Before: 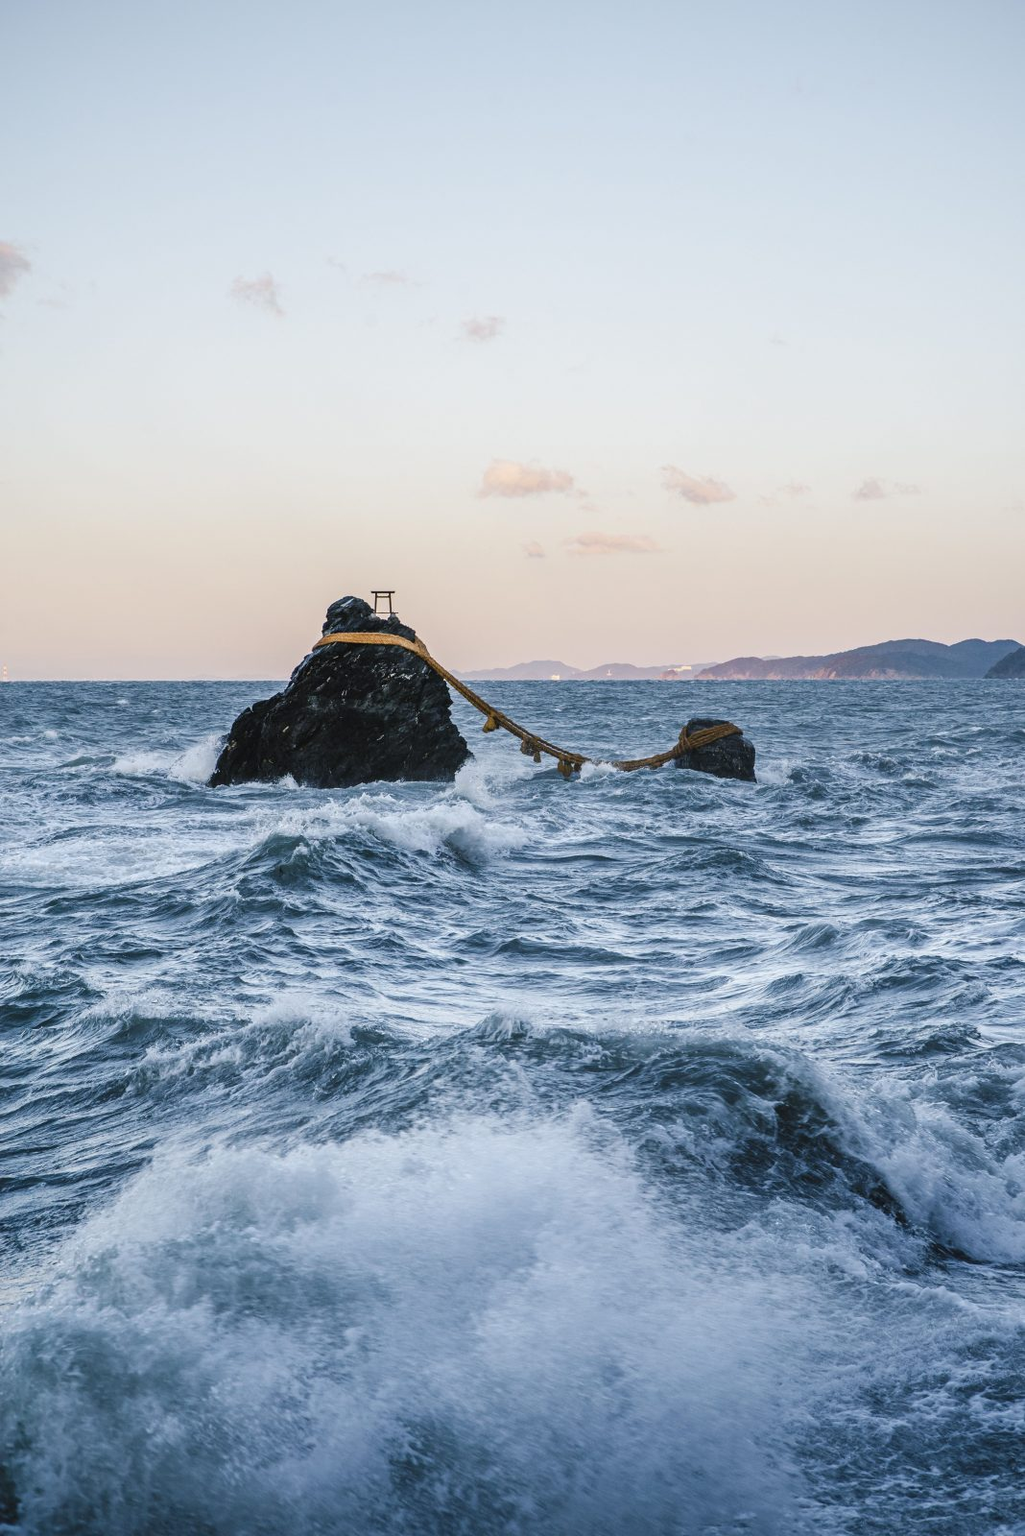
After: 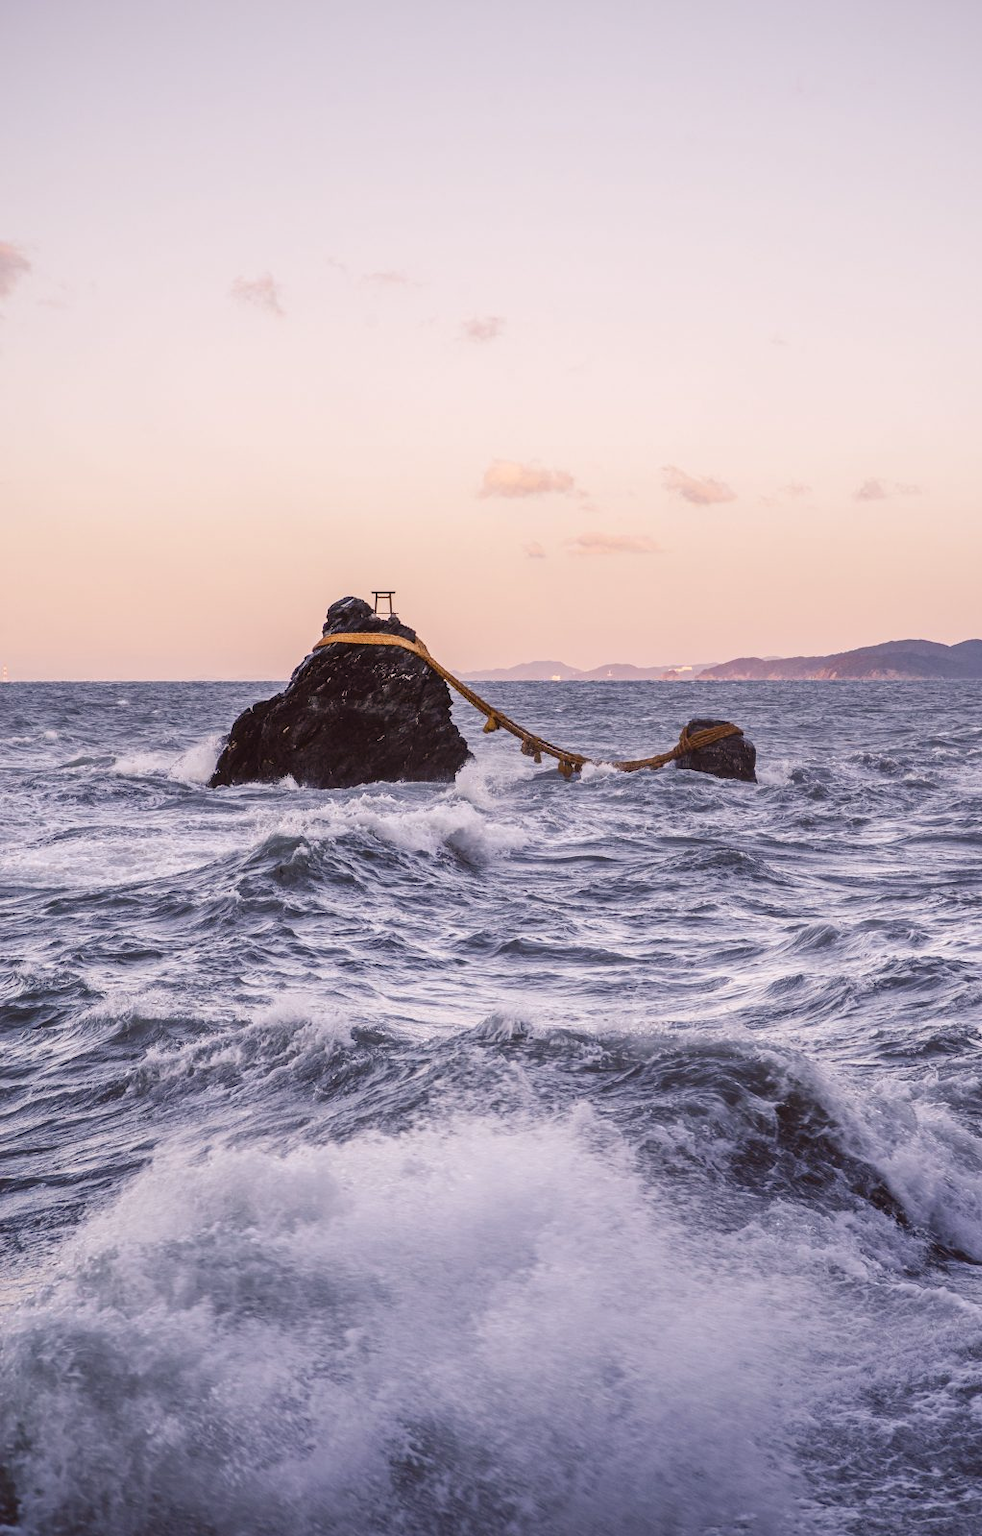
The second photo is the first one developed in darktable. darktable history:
crop: right 4.126%, bottom 0.031%
rgb levels: mode RGB, independent channels, levels [[0, 0.474, 1], [0, 0.5, 1], [0, 0.5, 1]]
color correction: highlights a* 5.81, highlights b* 4.84
